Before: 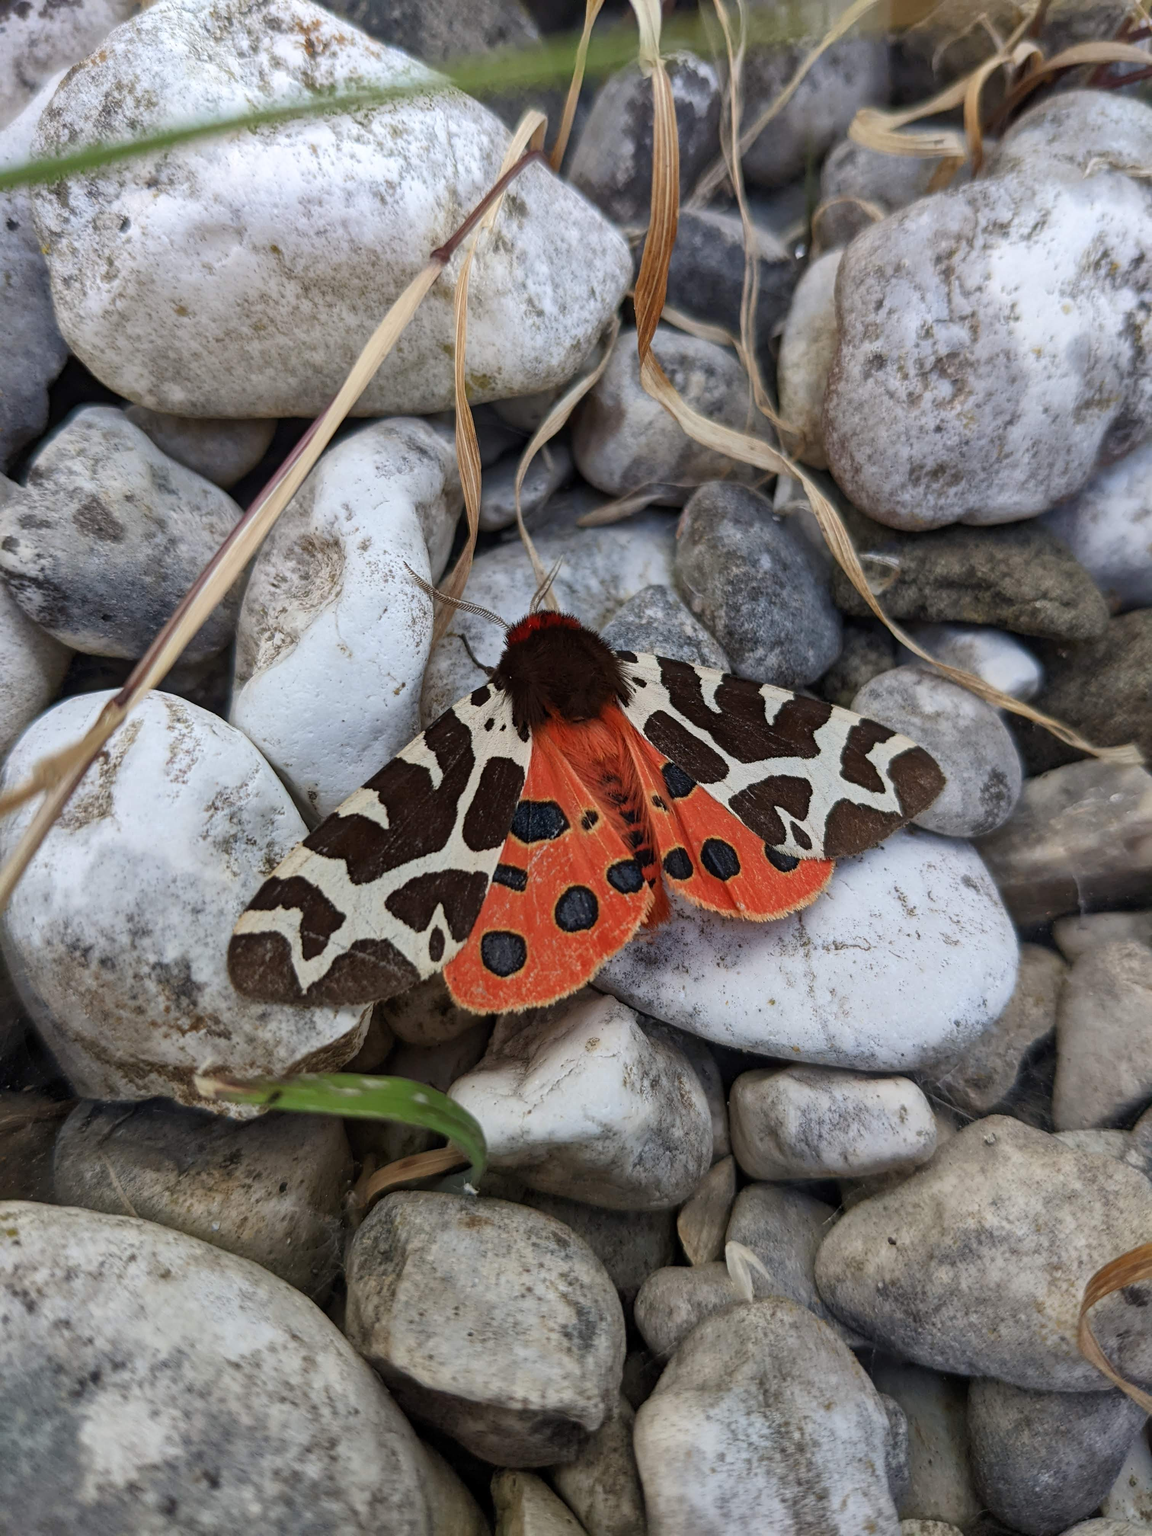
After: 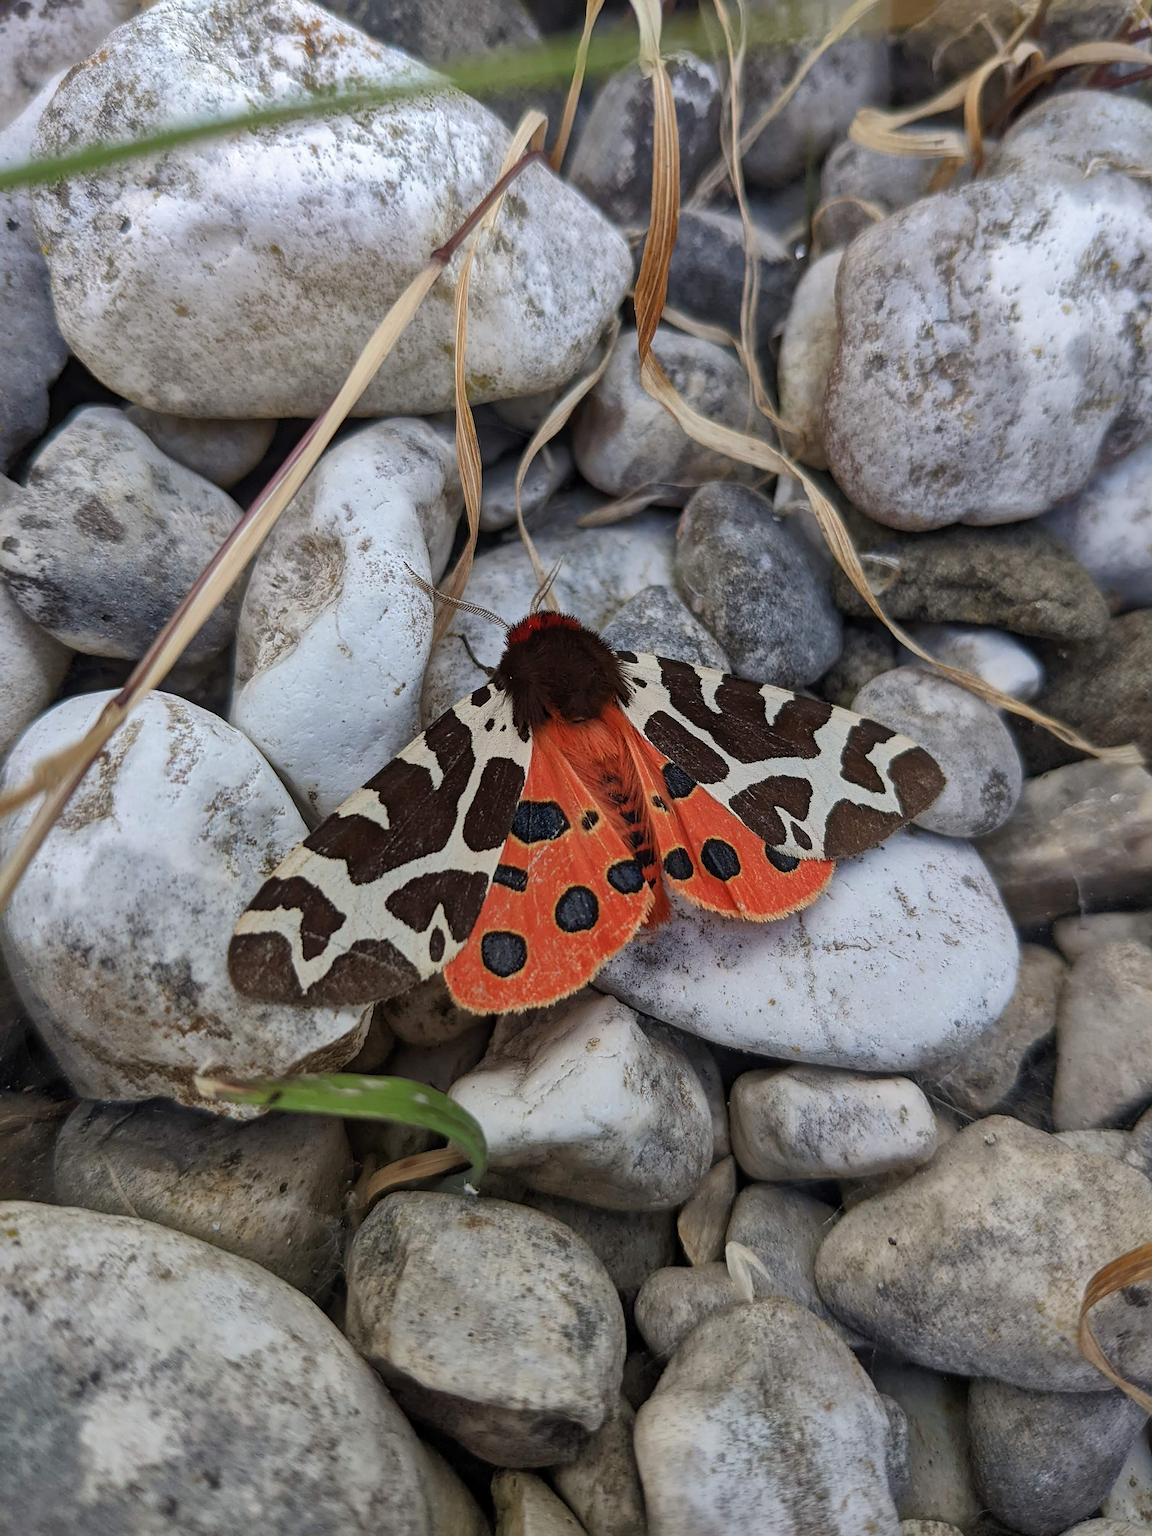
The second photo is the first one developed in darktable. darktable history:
shadows and highlights: shadows 30
sharpen: on, module defaults
